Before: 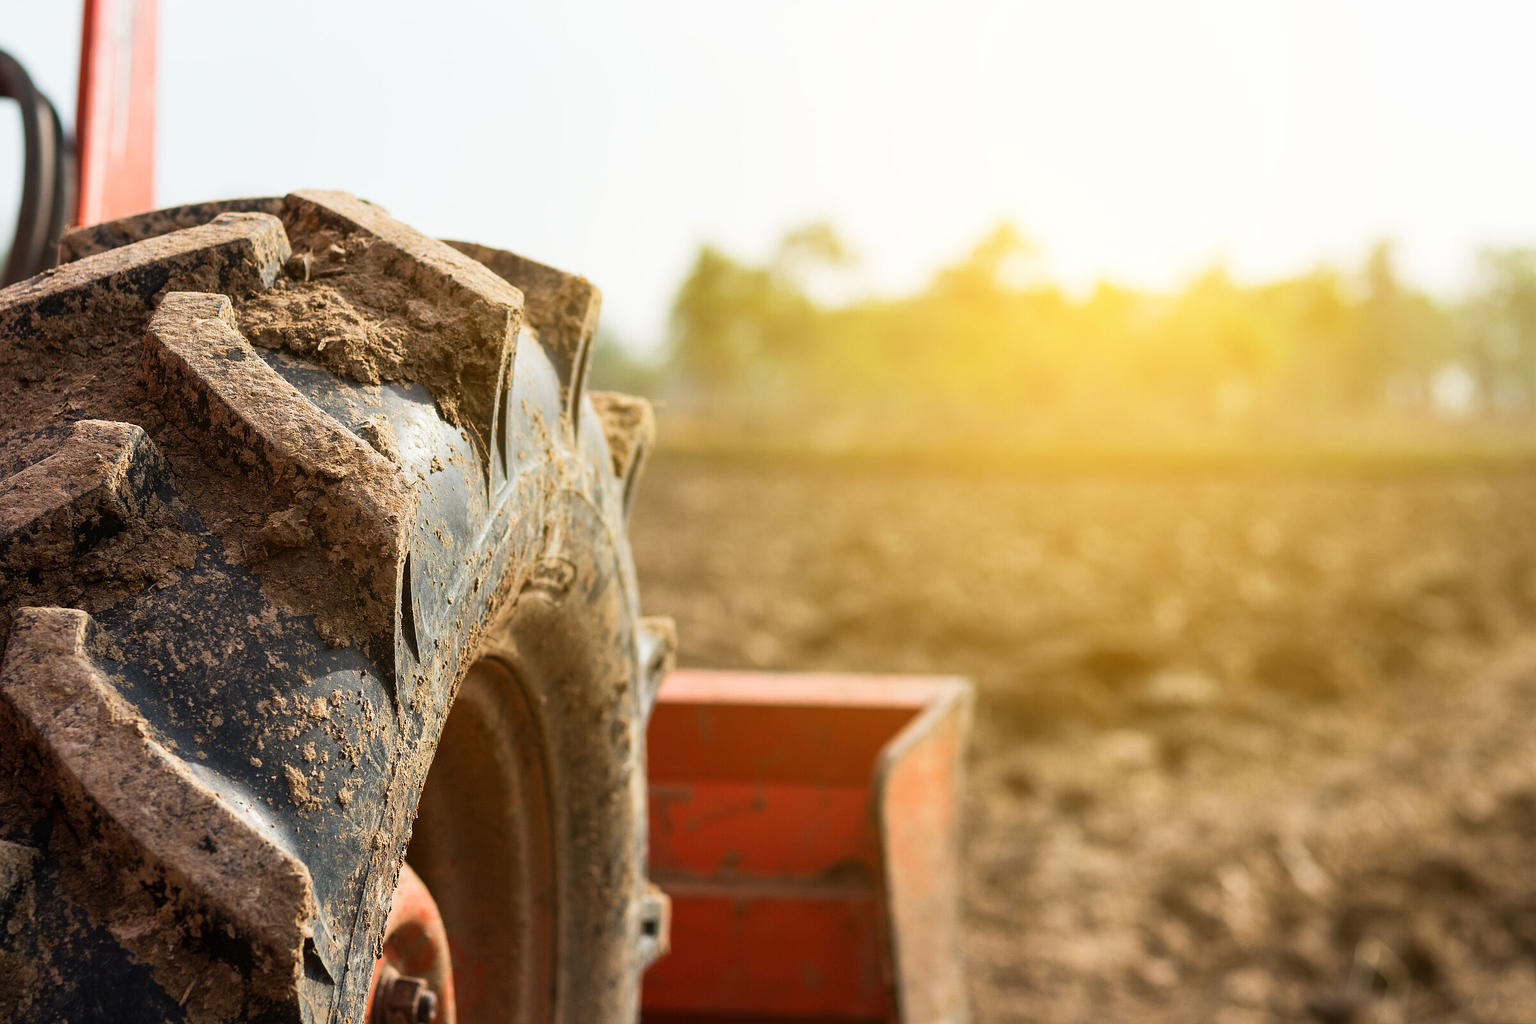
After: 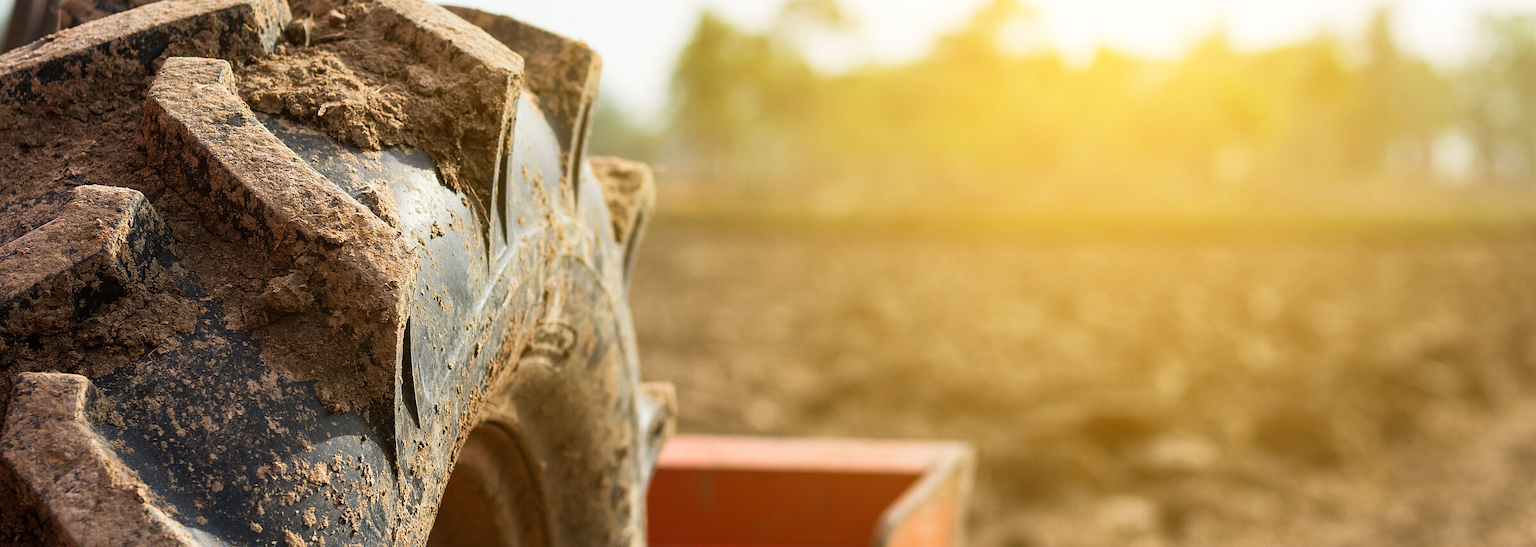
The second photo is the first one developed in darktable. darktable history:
crop and rotate: top 23.043%, bottom 23.437%
rgb levels: preserve colors max RGB
